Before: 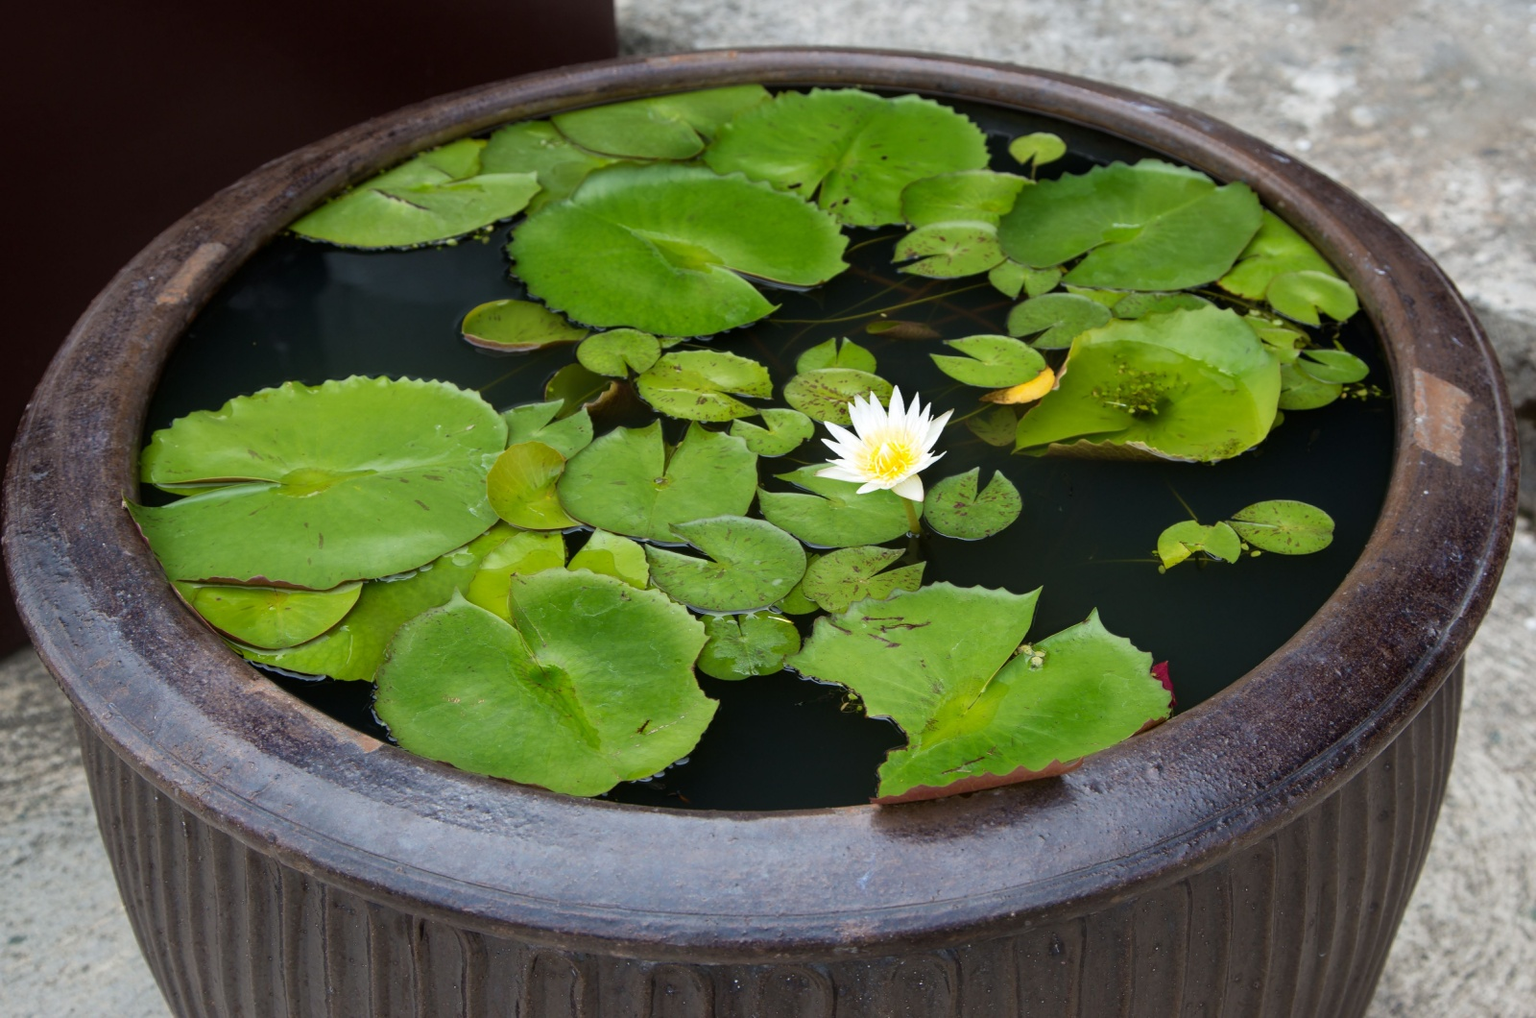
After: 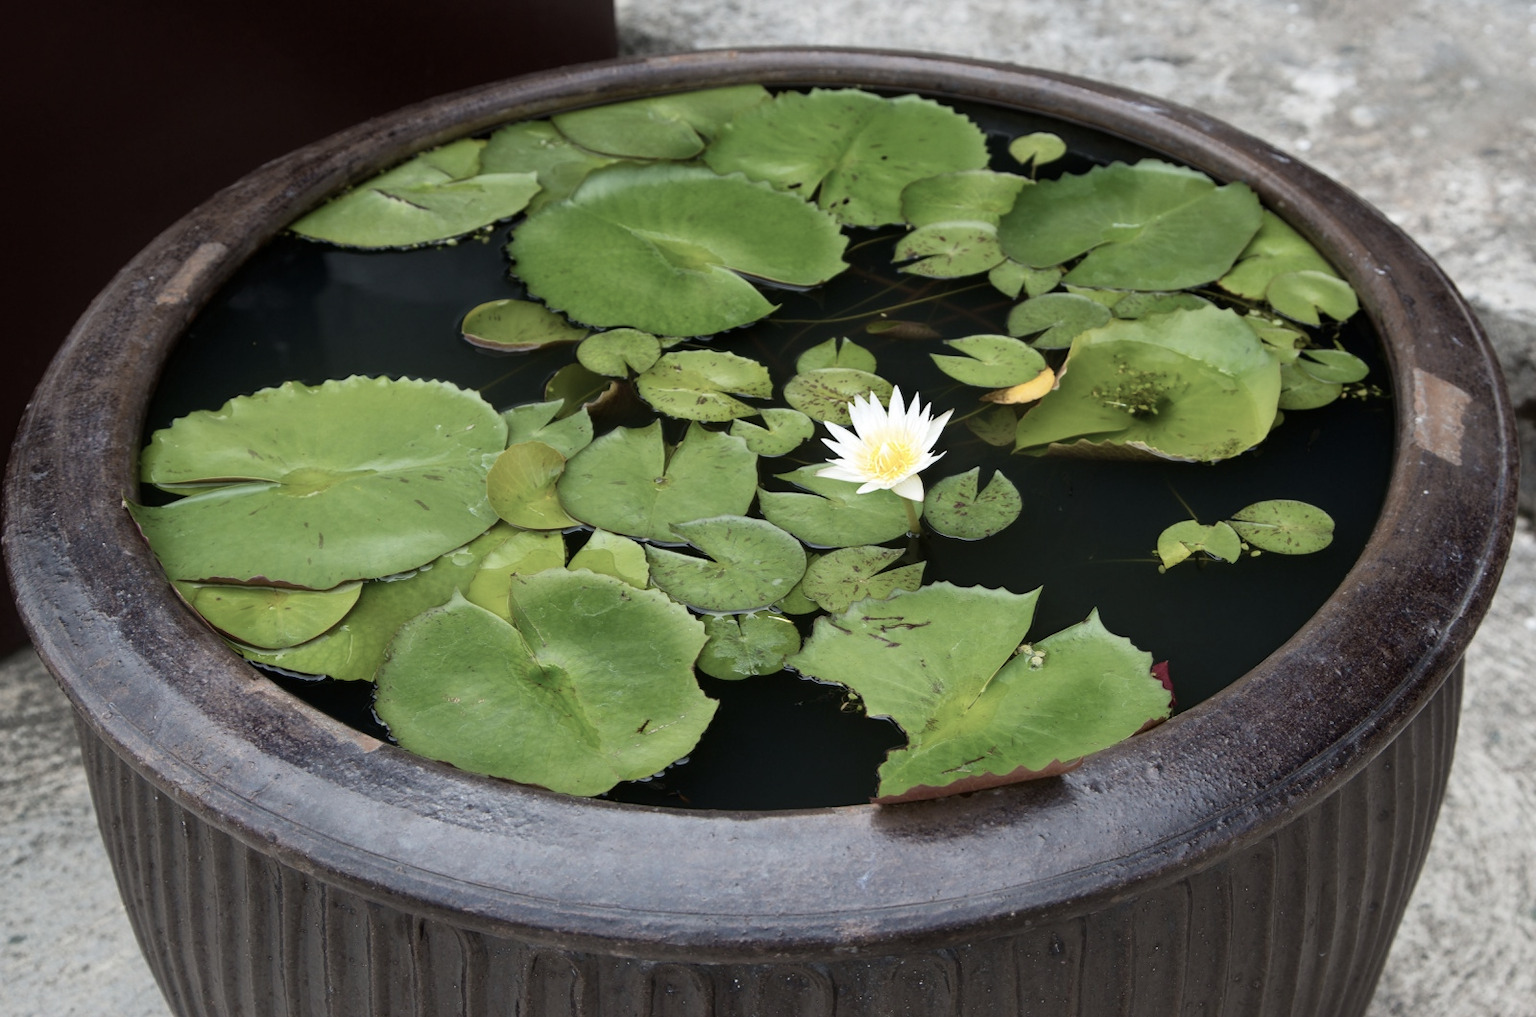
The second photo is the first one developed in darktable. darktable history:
contrast brightness saturation: contrast 0.104, saturation -0.373
